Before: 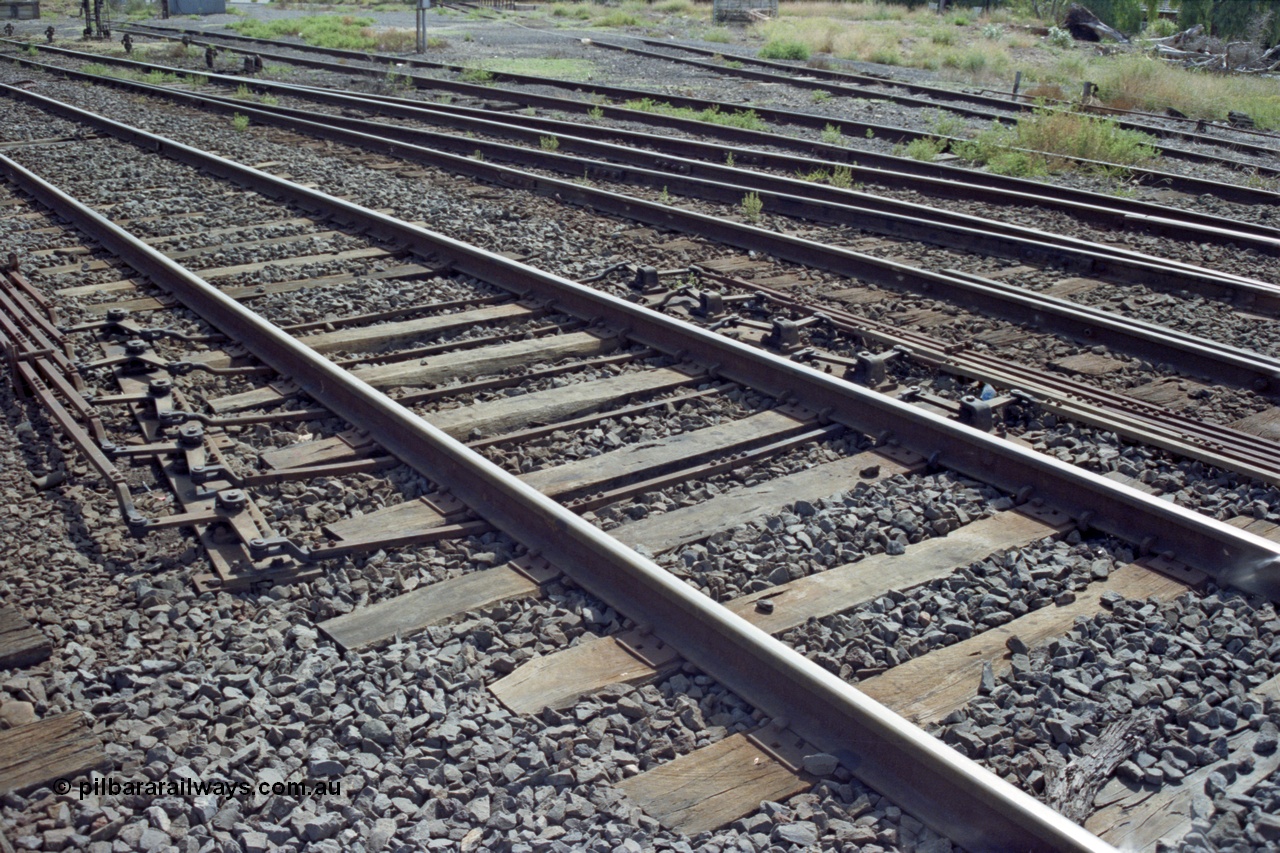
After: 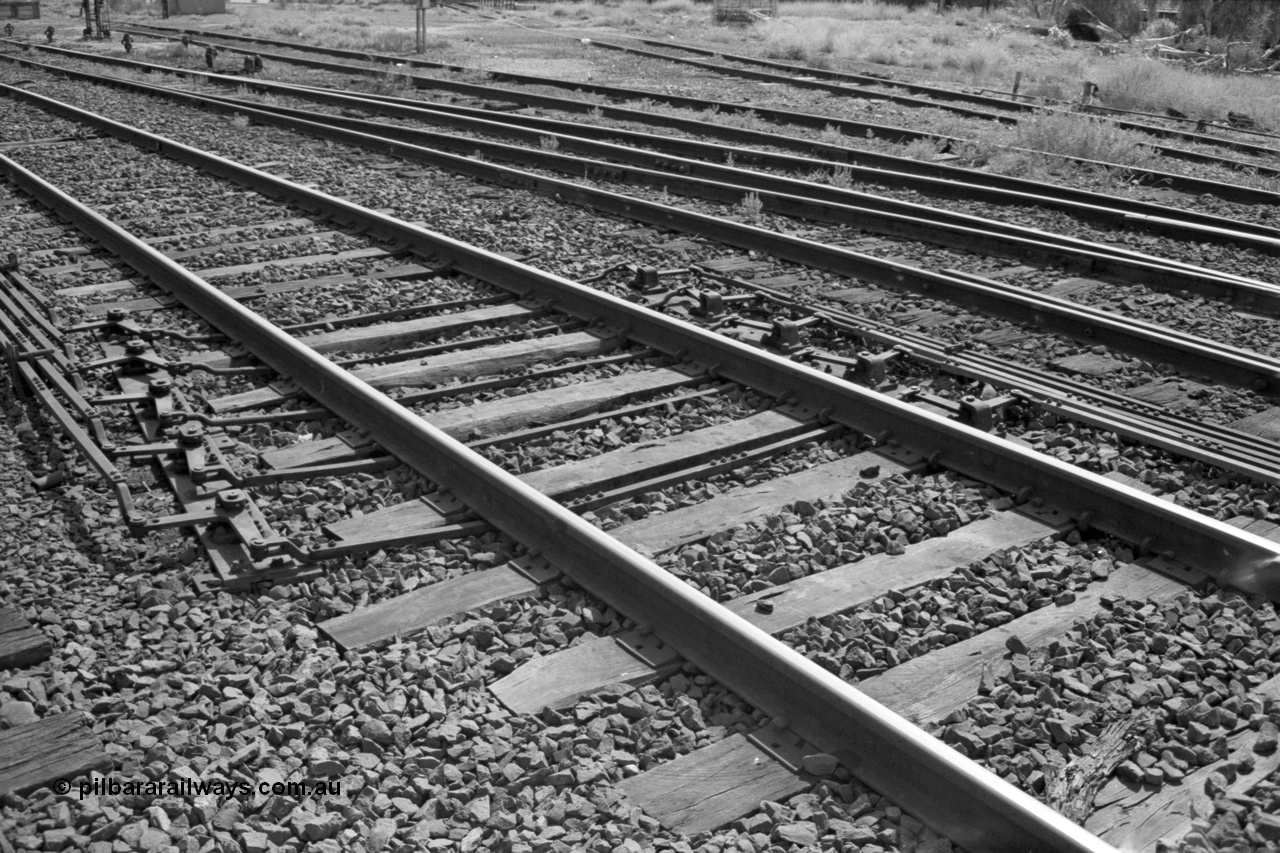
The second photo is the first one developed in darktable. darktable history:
monochrome: a -74.22, b 78.2
exposure: black level correction 0, exposure 0.3 EV, compensate highlight preservation false
